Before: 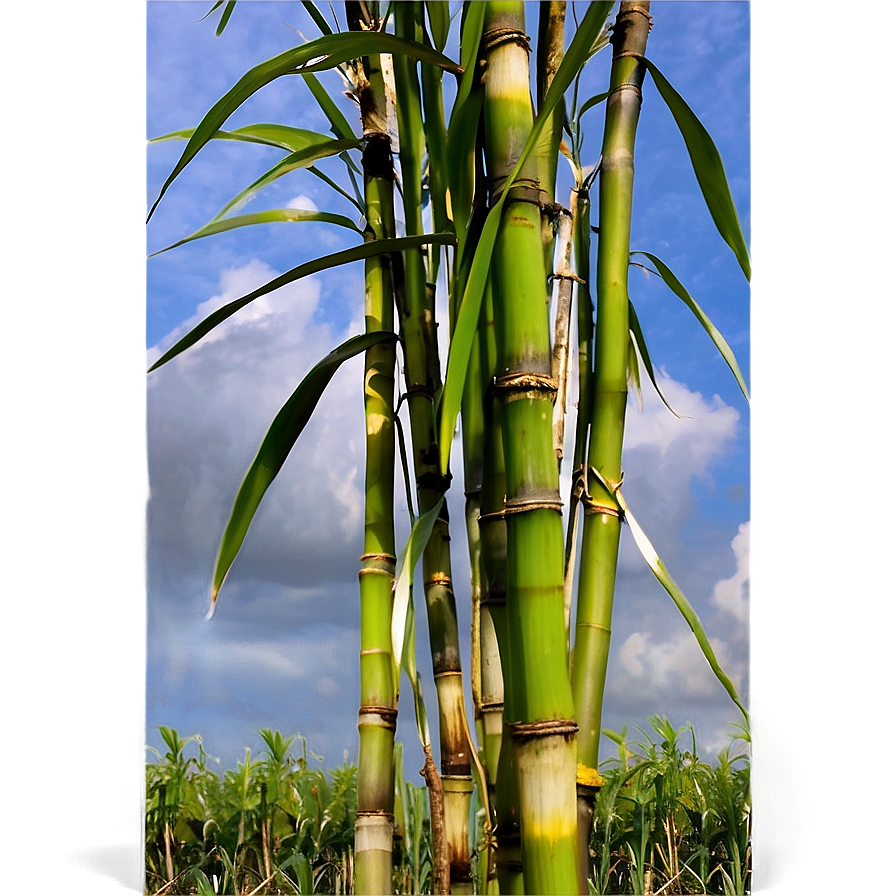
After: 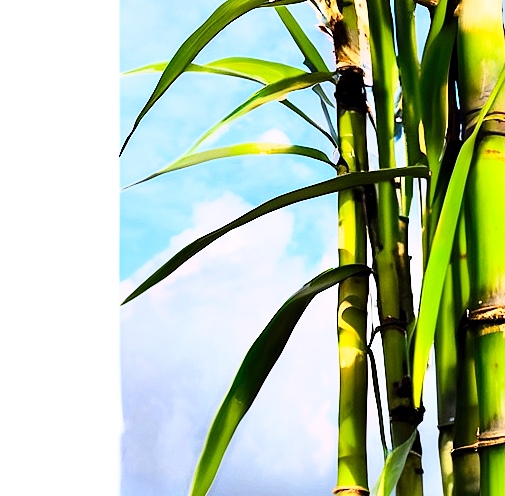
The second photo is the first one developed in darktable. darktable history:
crop and rotate: left 3.037%, top 7.483%, right 40.569%, bottom 37.097%
tone curve: curves: ch0 [(0, 0) (0.003, 0.004) (0.011, 0.016) (0.025, 0.035) (0.044, 0.062) (0.069, 0.097) (0.1, 0.143) (0.136, 0.205) (0.177, 0.276) (0.224, 0.36) (0.277, 0.461) (0.335, 0.584) (0.399, 0.686) (0.468, 0.783) (0.543, 0.868) (0.623, 0.927) (0.709, 0.96) (0.801, 0.974) (0.898, 0.986) (1, 1)], color space Lab, linked channels, preserve colors none
